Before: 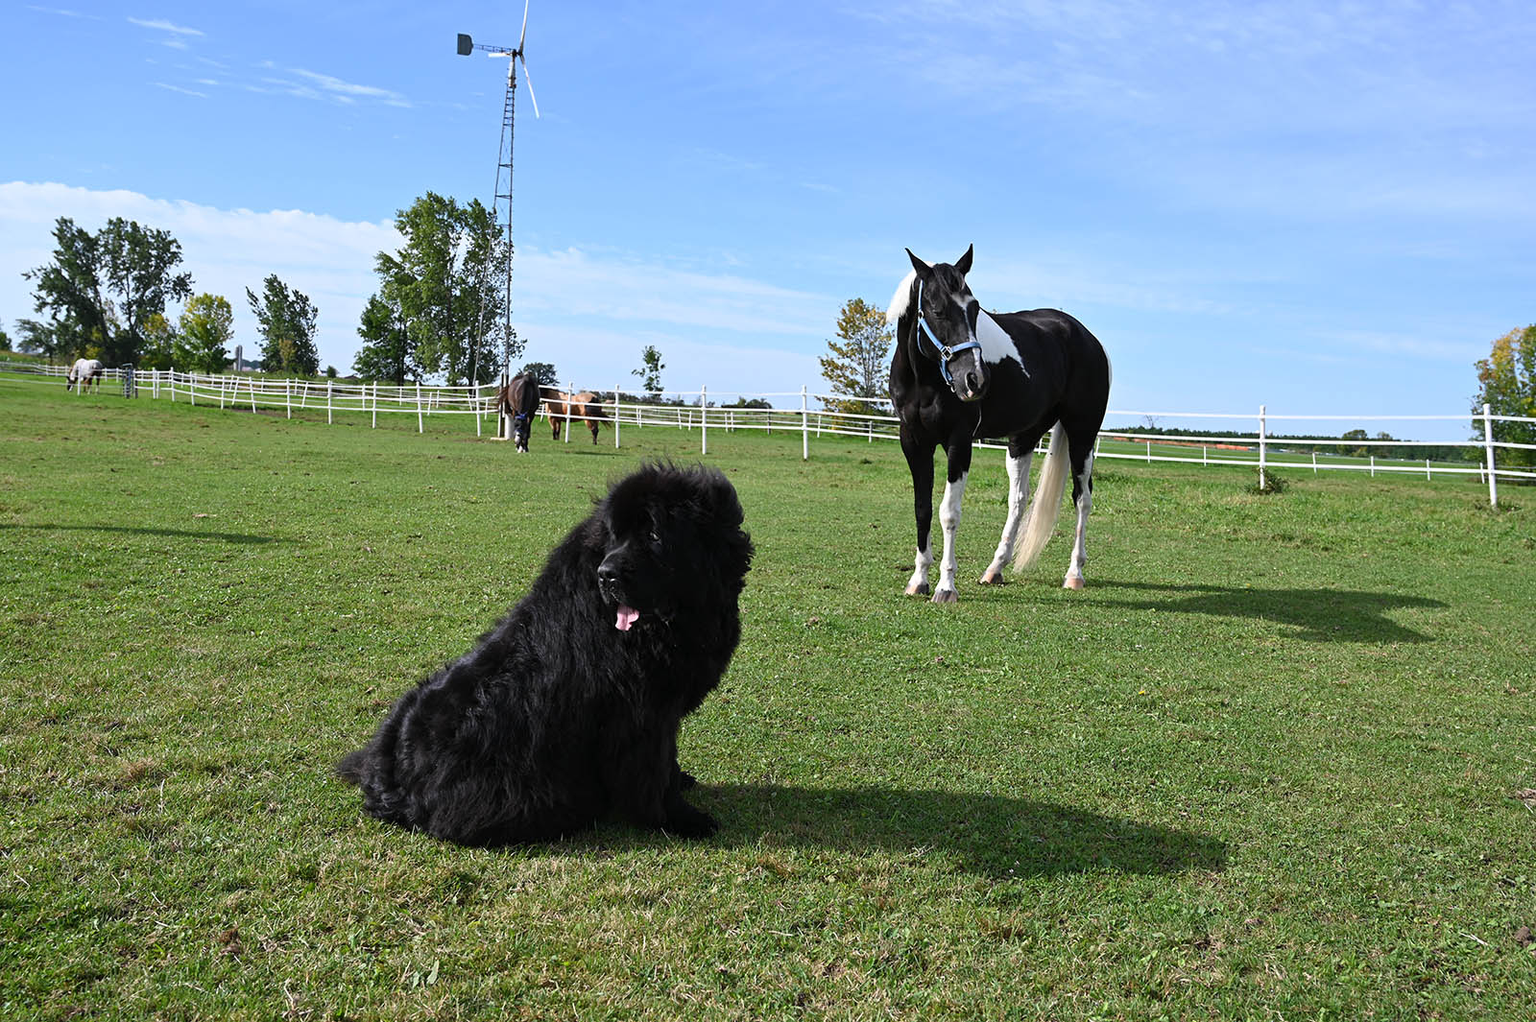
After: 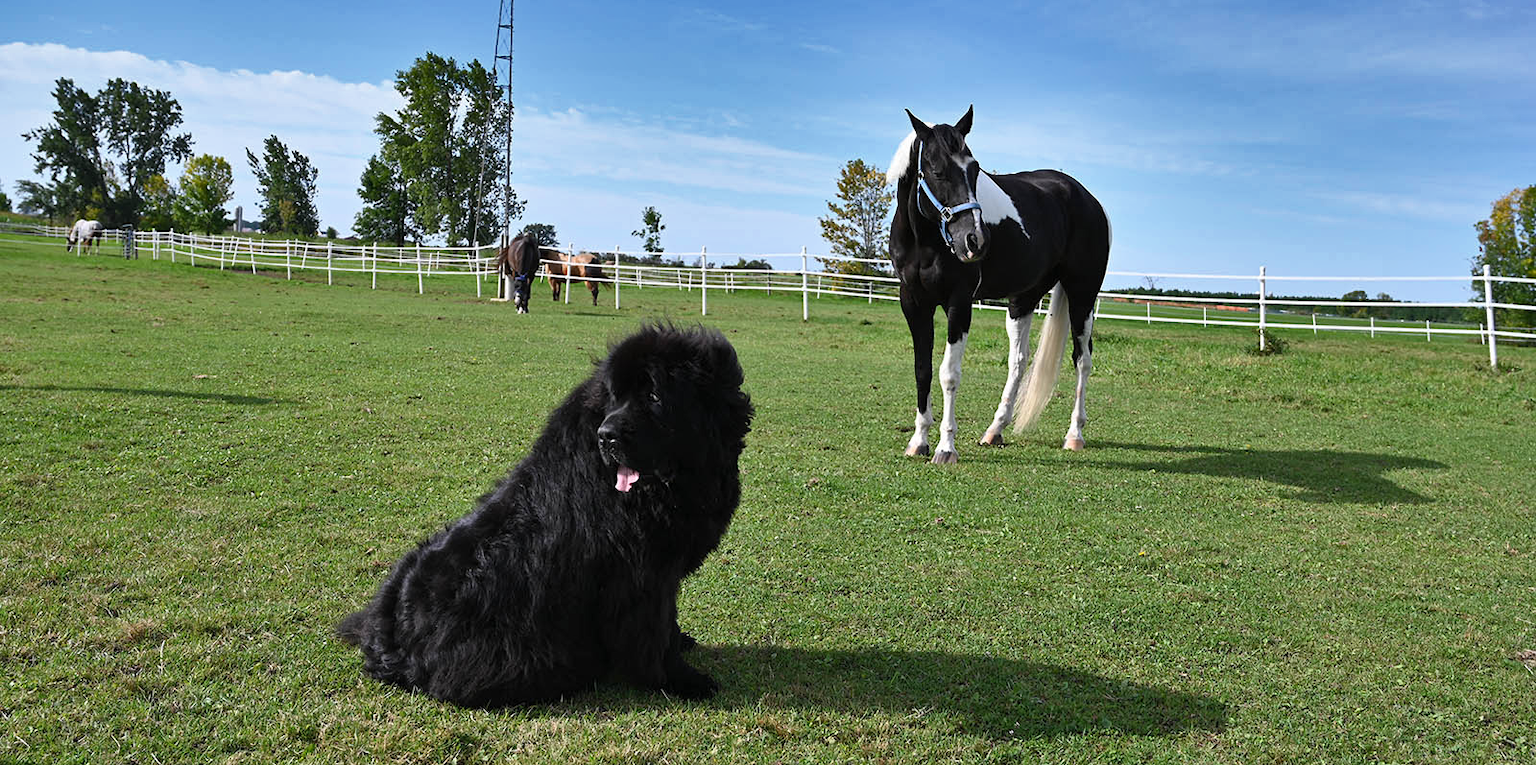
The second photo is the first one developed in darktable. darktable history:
crop: top 13.634%, bottom 11.442%
shadows and highlights: radius 109.36, shadows 40.61, highlights -72.25, low approximation 0.01, soften with gaussian
